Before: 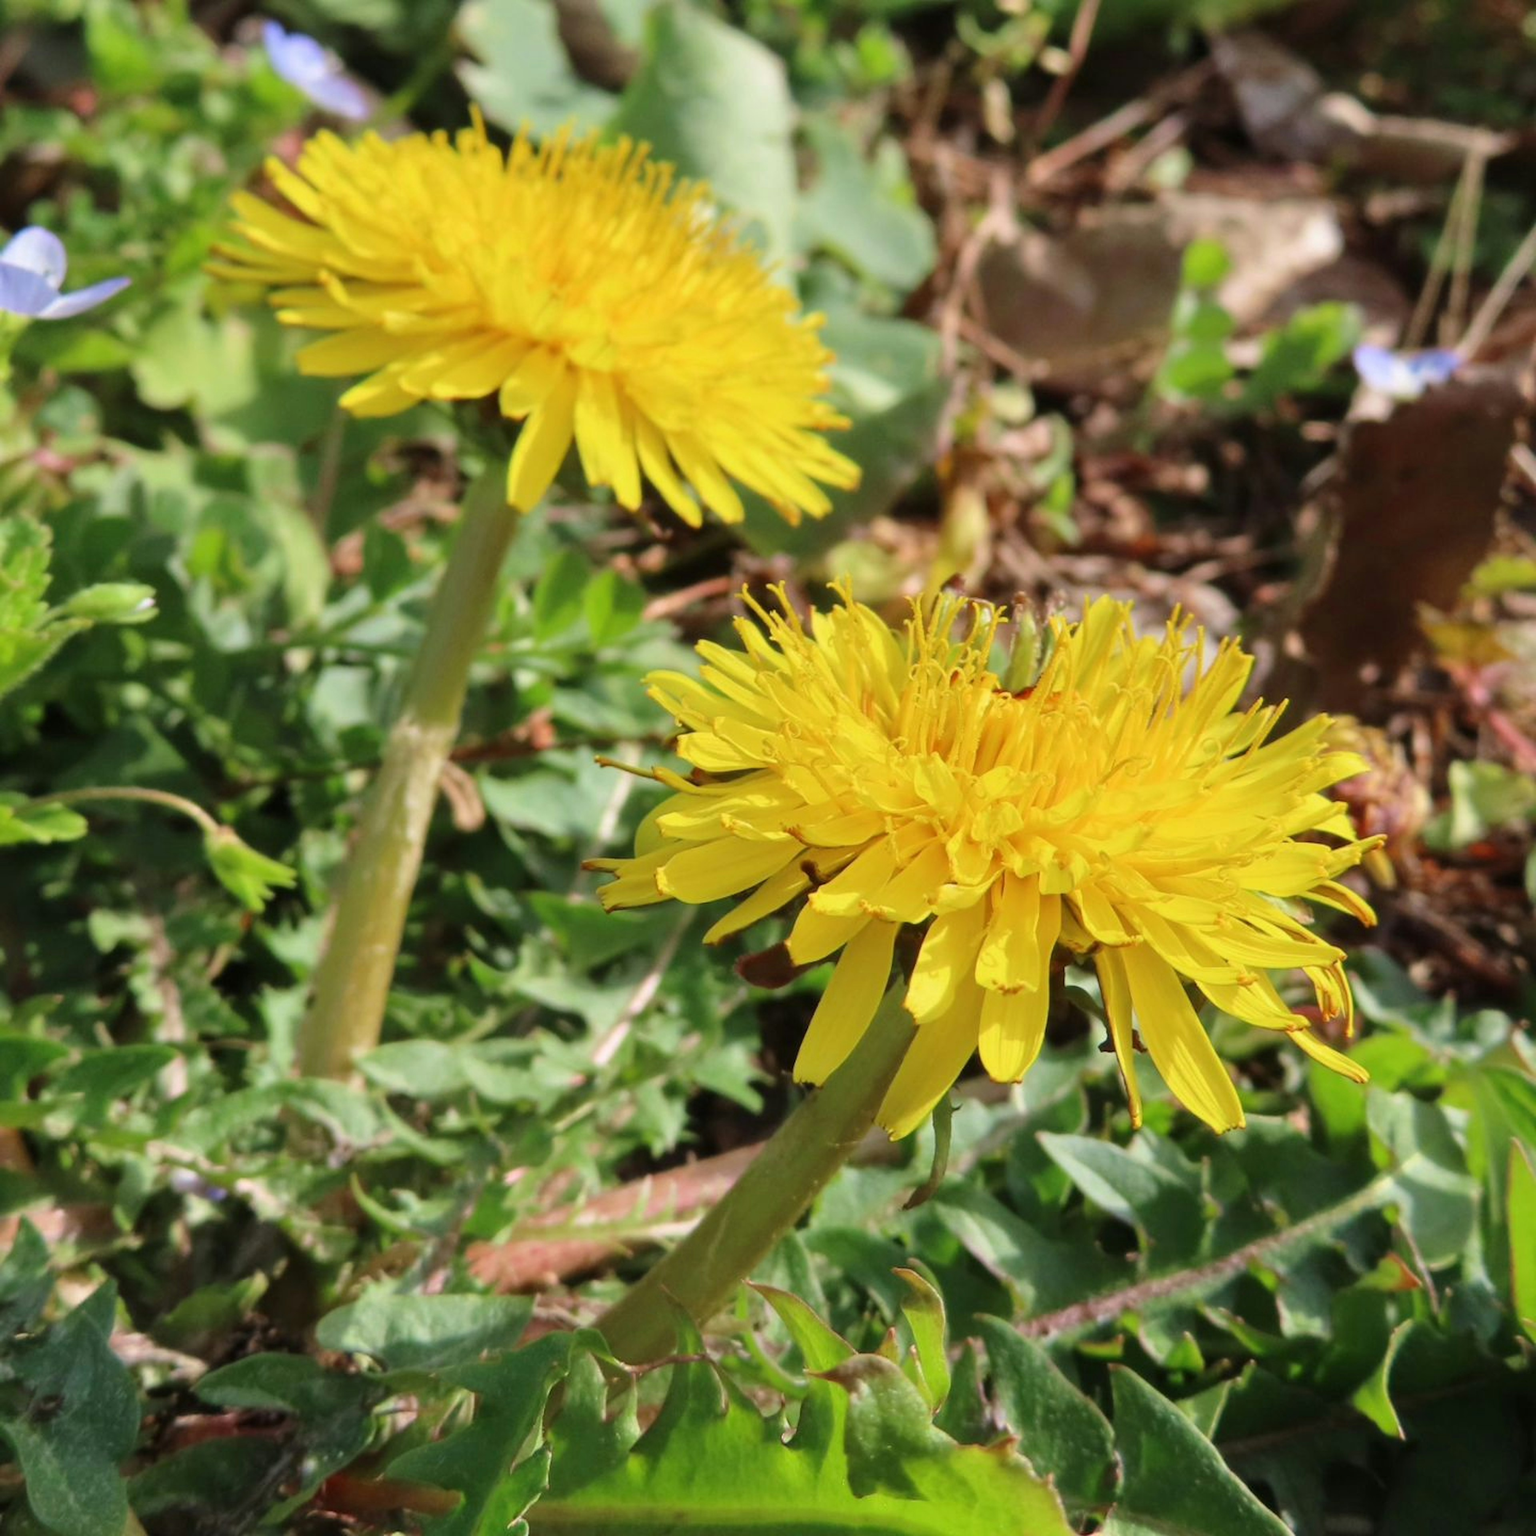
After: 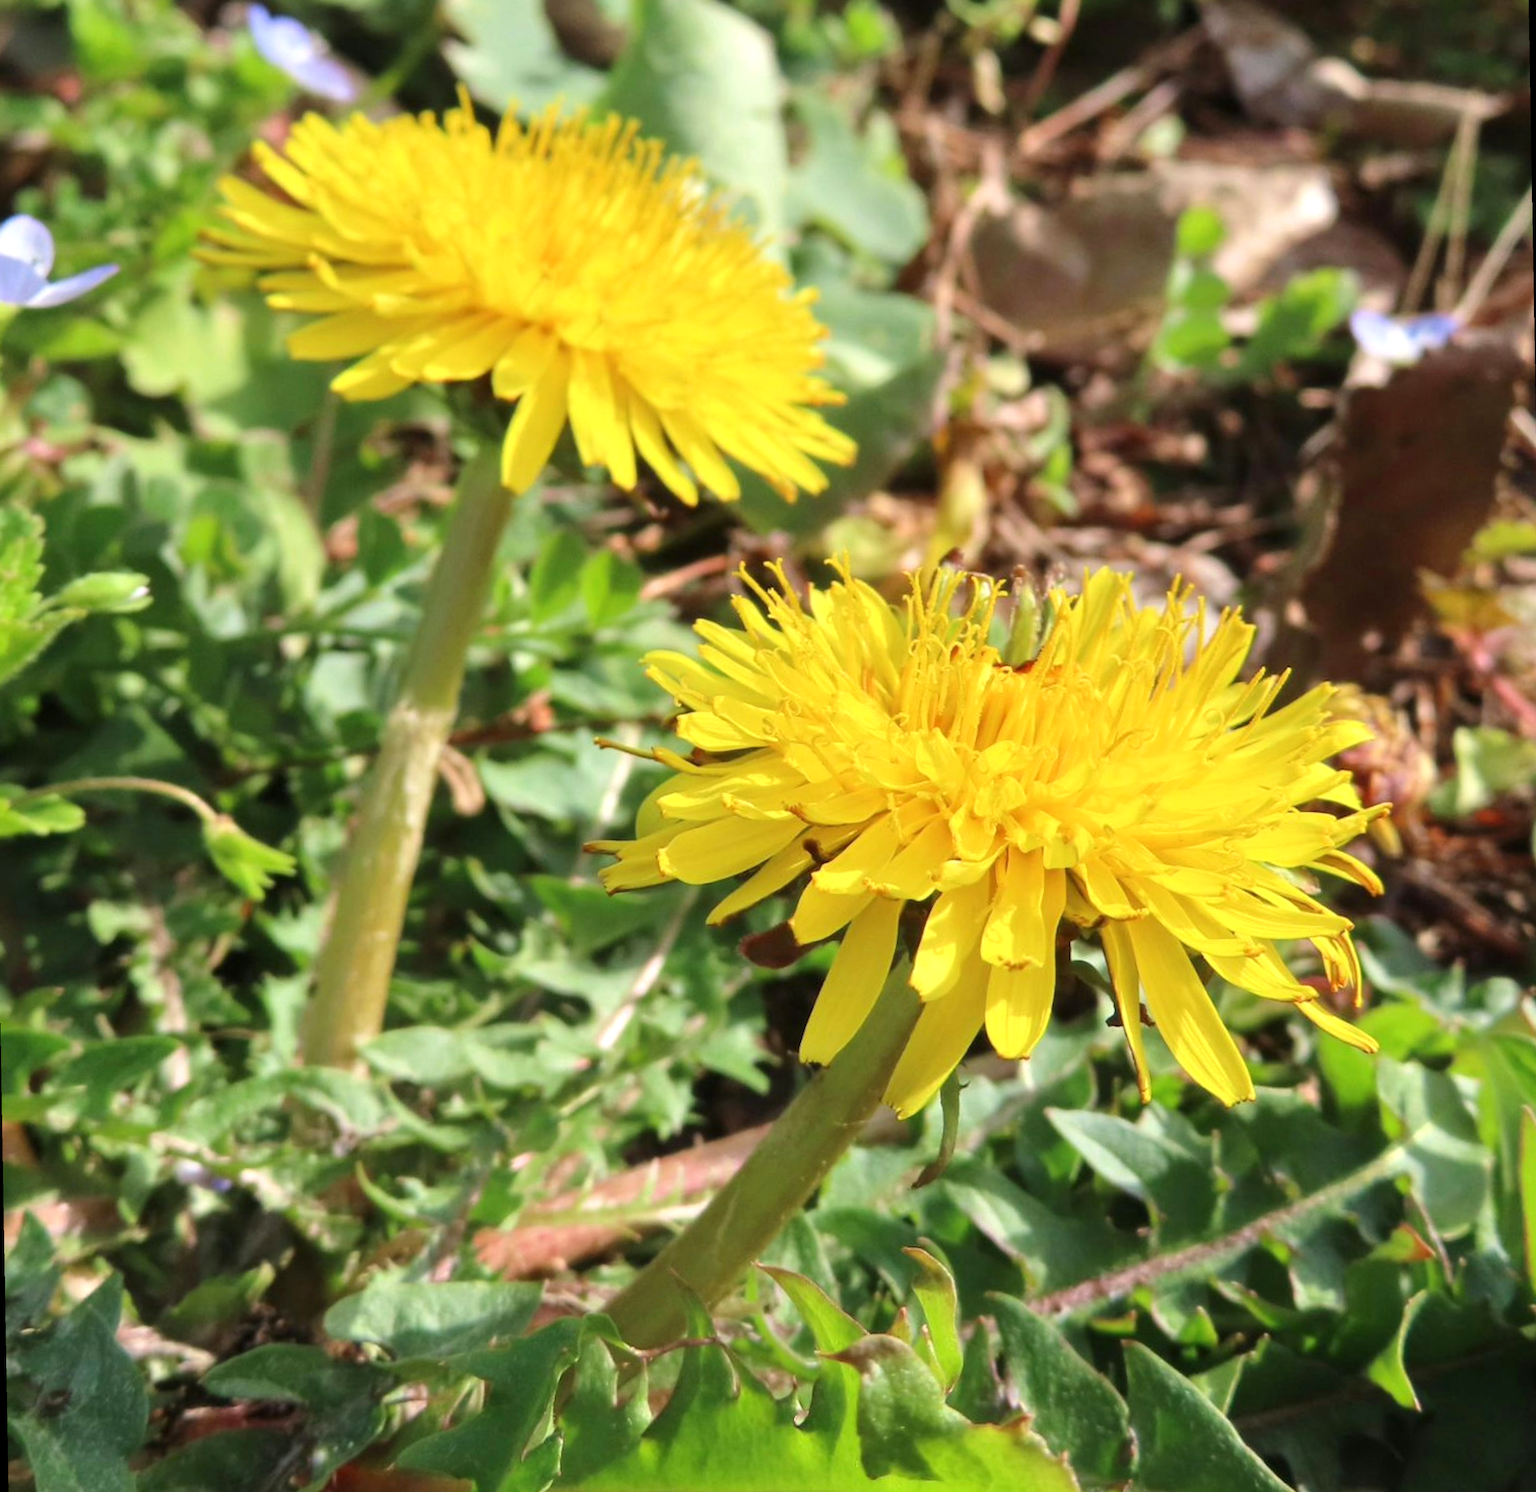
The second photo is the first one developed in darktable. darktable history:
exposure: exposure 0.376 EV, compensate highlight preservation false
rotate and perspective: rotation -1°, crop left 0.011, crop right 0.989, crop top 0.025, crop bottom 0.975
